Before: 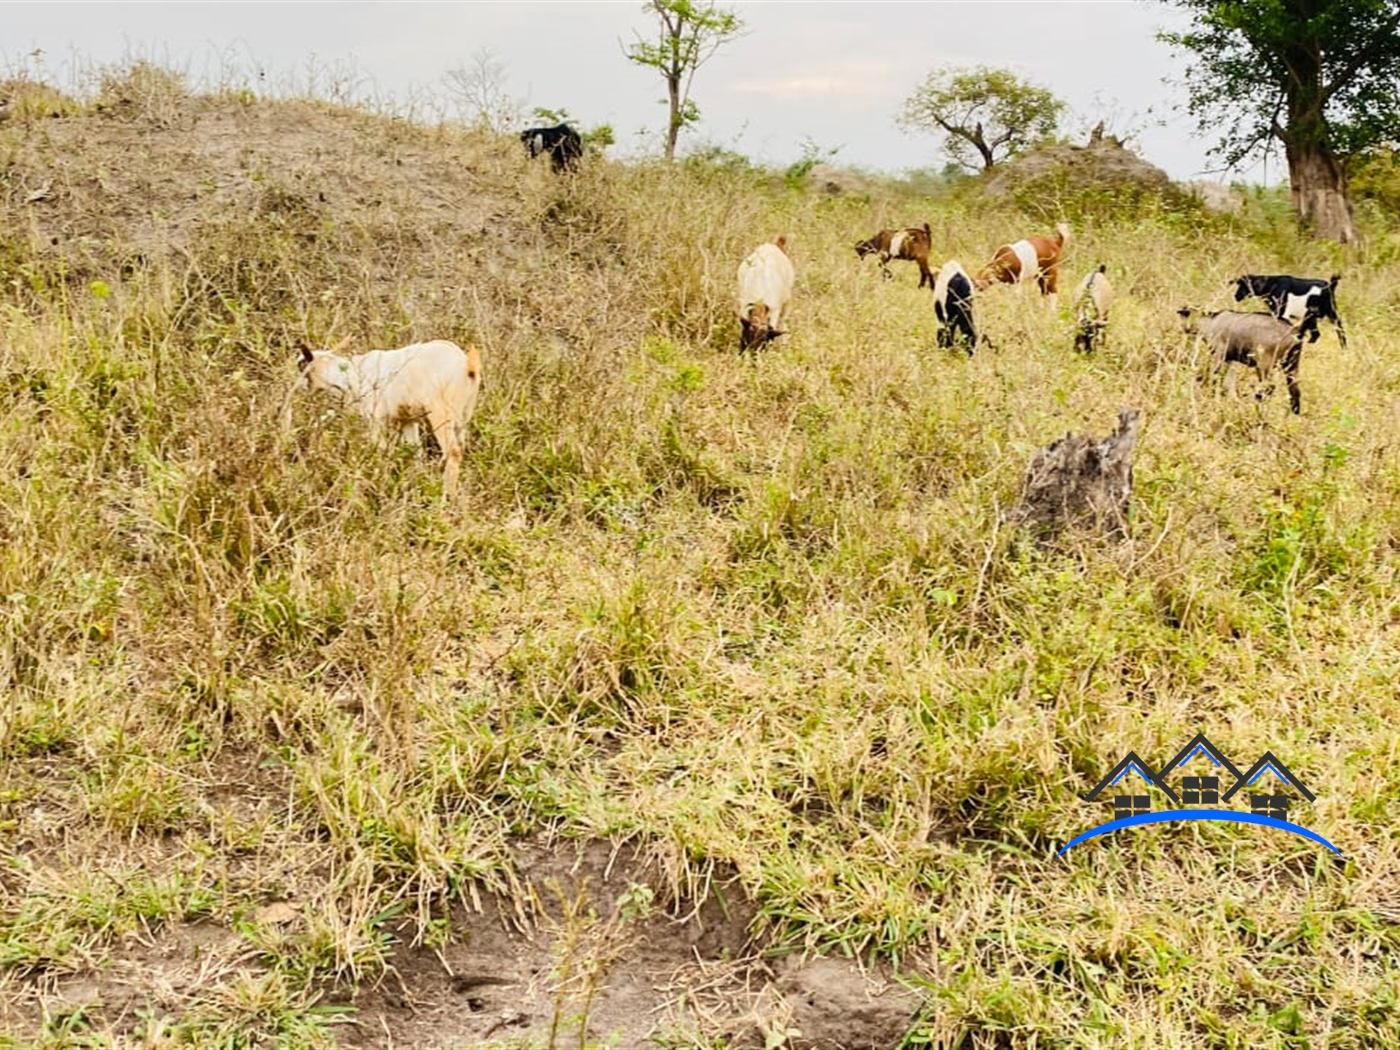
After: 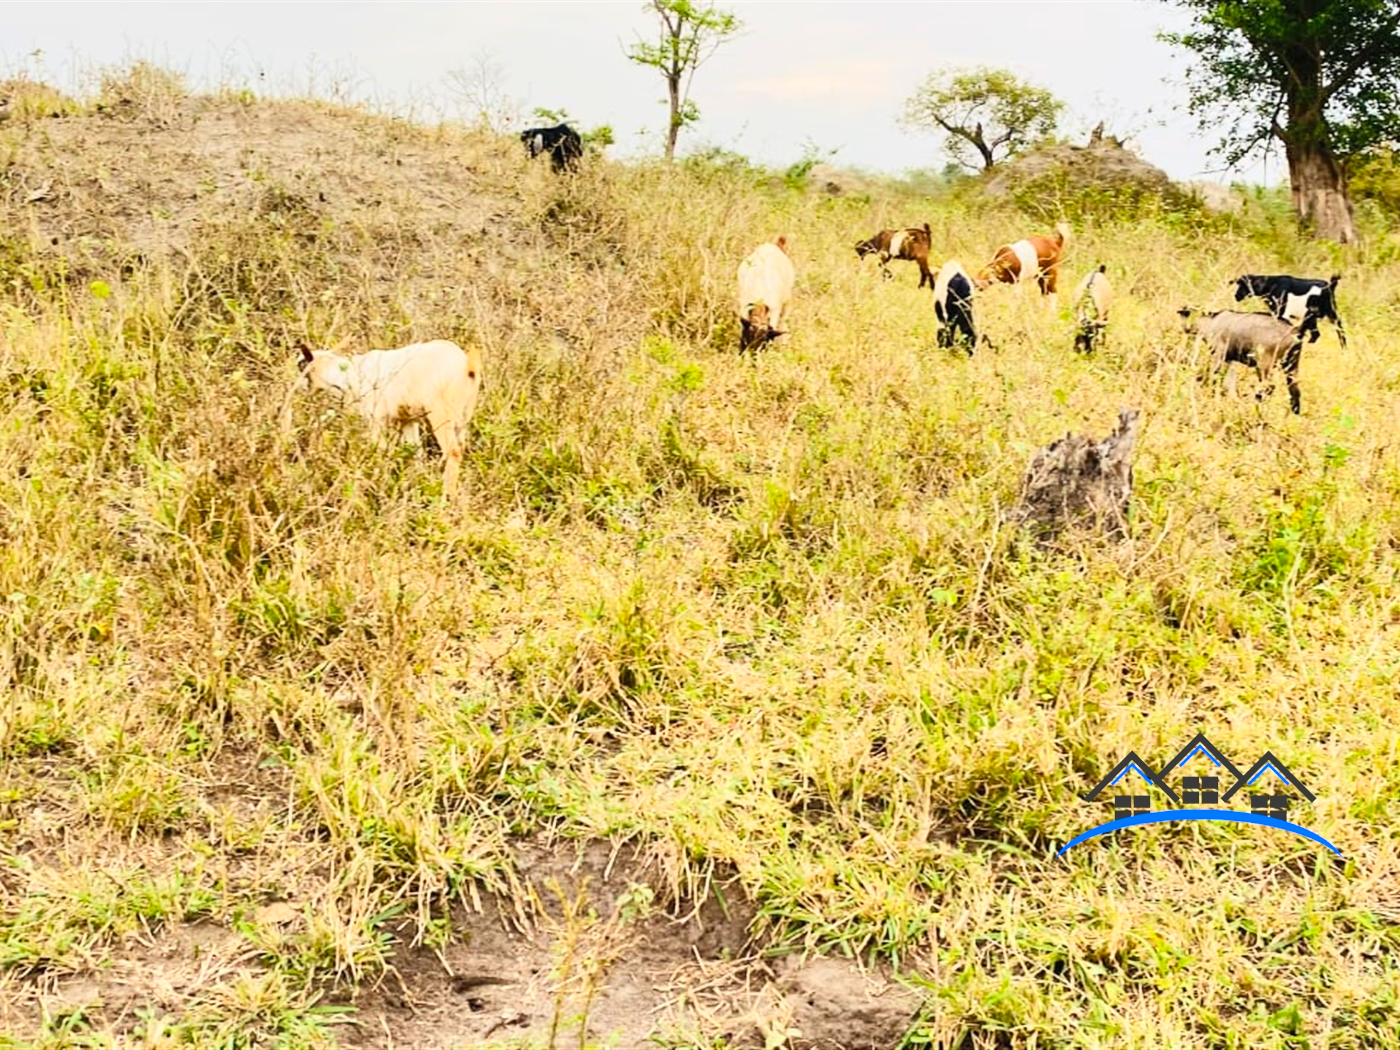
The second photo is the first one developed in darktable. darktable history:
contrast brightness saturation: contrast 0.2, brightness 0.159, saturation 0.225
tone equalizer: on, module defaults
